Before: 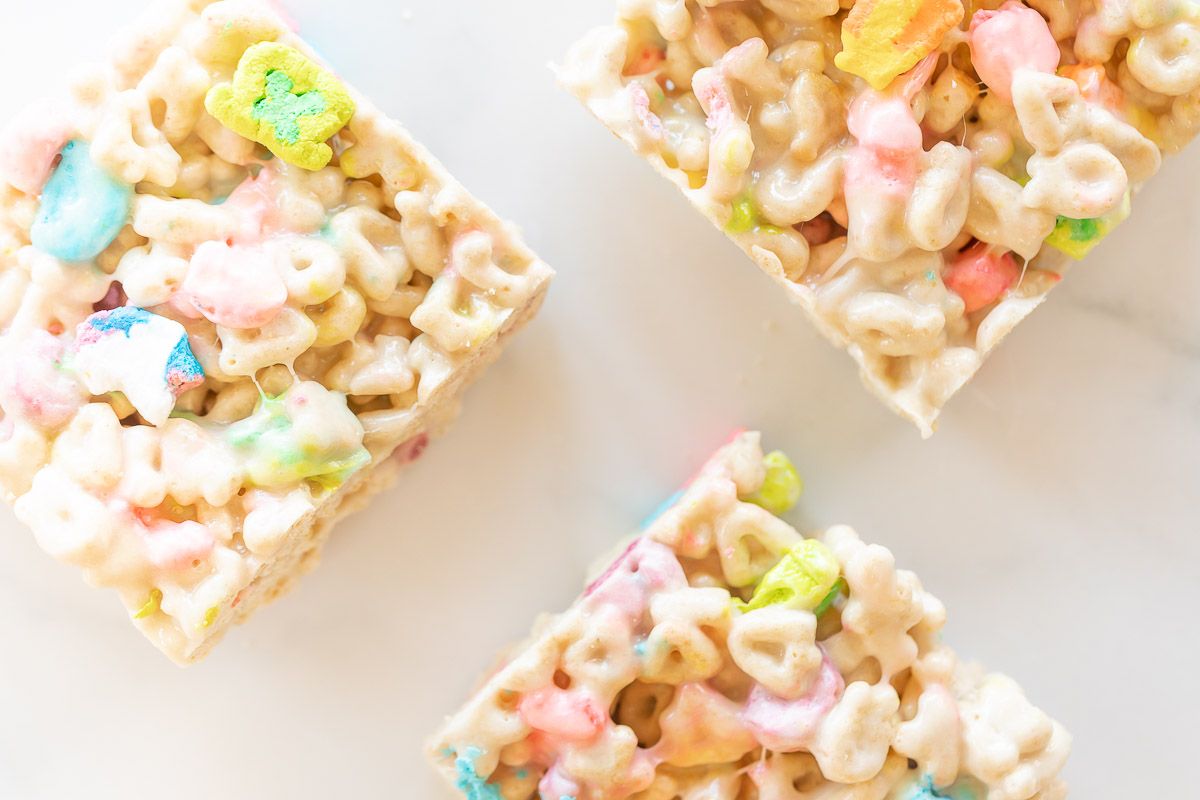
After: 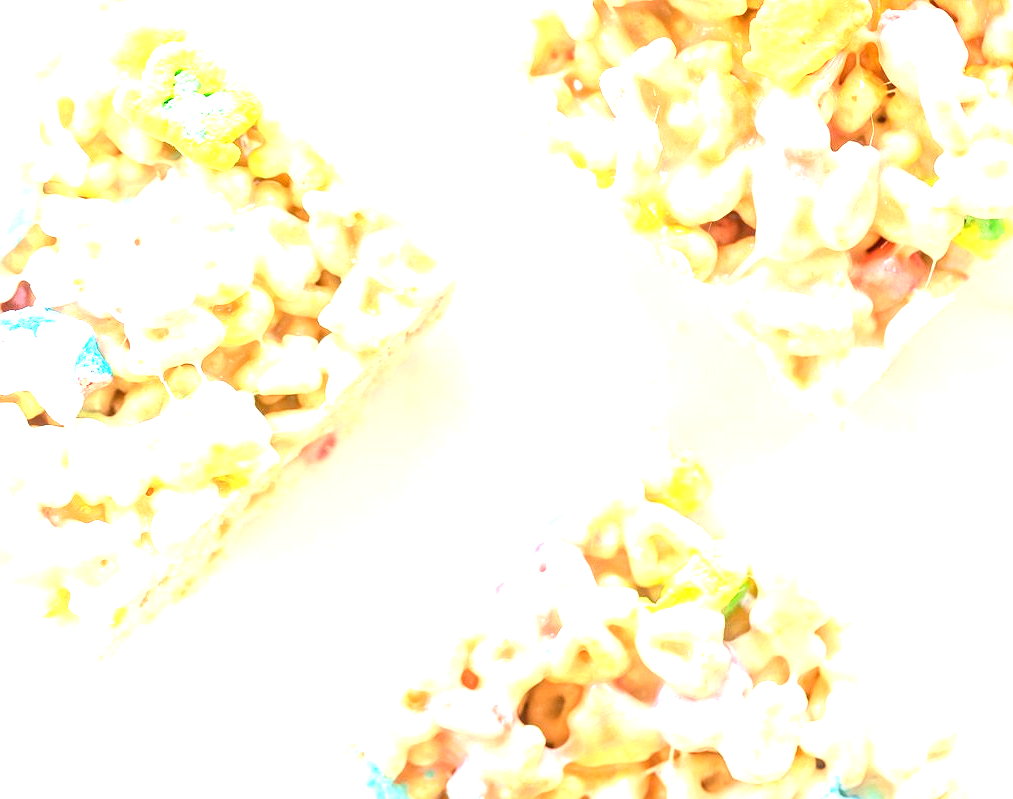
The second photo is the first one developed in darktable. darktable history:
exposure: black level correction 0, exposure 1.199 EV, compensate highlight preservation false
crop: left 7.726%, right 7.81%
